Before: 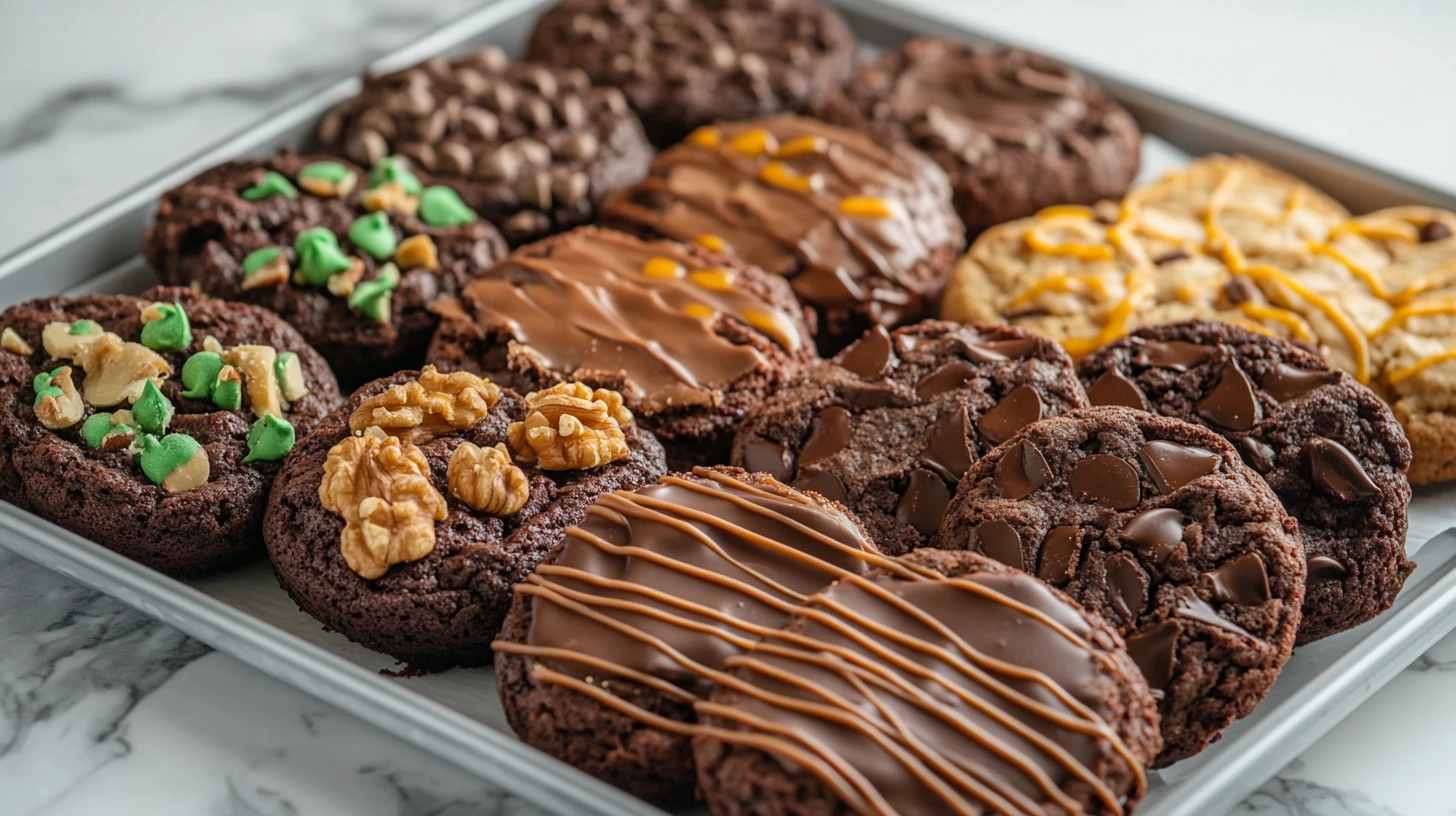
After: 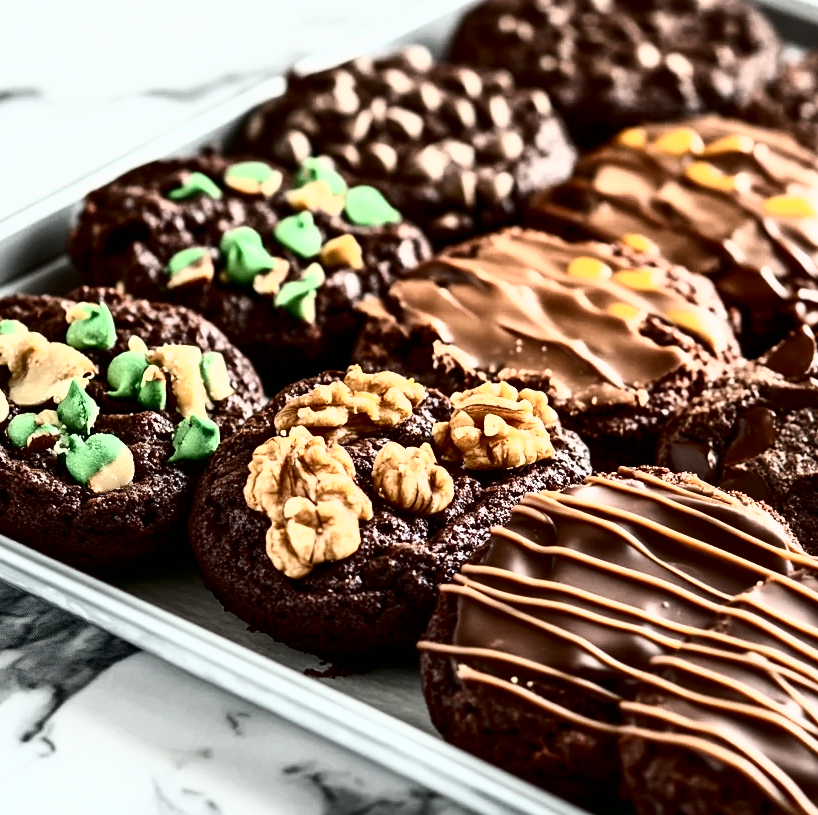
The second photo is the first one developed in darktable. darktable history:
tone curve: curves: ch0 [(0, 0) (0.003, 0) (0.011, 0.001) (0.025, 0.003) (0.044, 0.003) (0.069, 0.006) (0.1, 0.009) (0.136, 0.014) (0.177, 0.029) (0.224, 0.061) (0.277, 0.127) (0.335, 0.218) (0.399, 0.38) (0.468, 0.588) (0.543, 0.809) (0.623, 0.947) (0.709, 0.987) (0.801, 0.99) (0.898, 0.99) (1, 1)], color space Lab, independent channels, preserve colors none
crop: left 5.211%, right 38.563%
